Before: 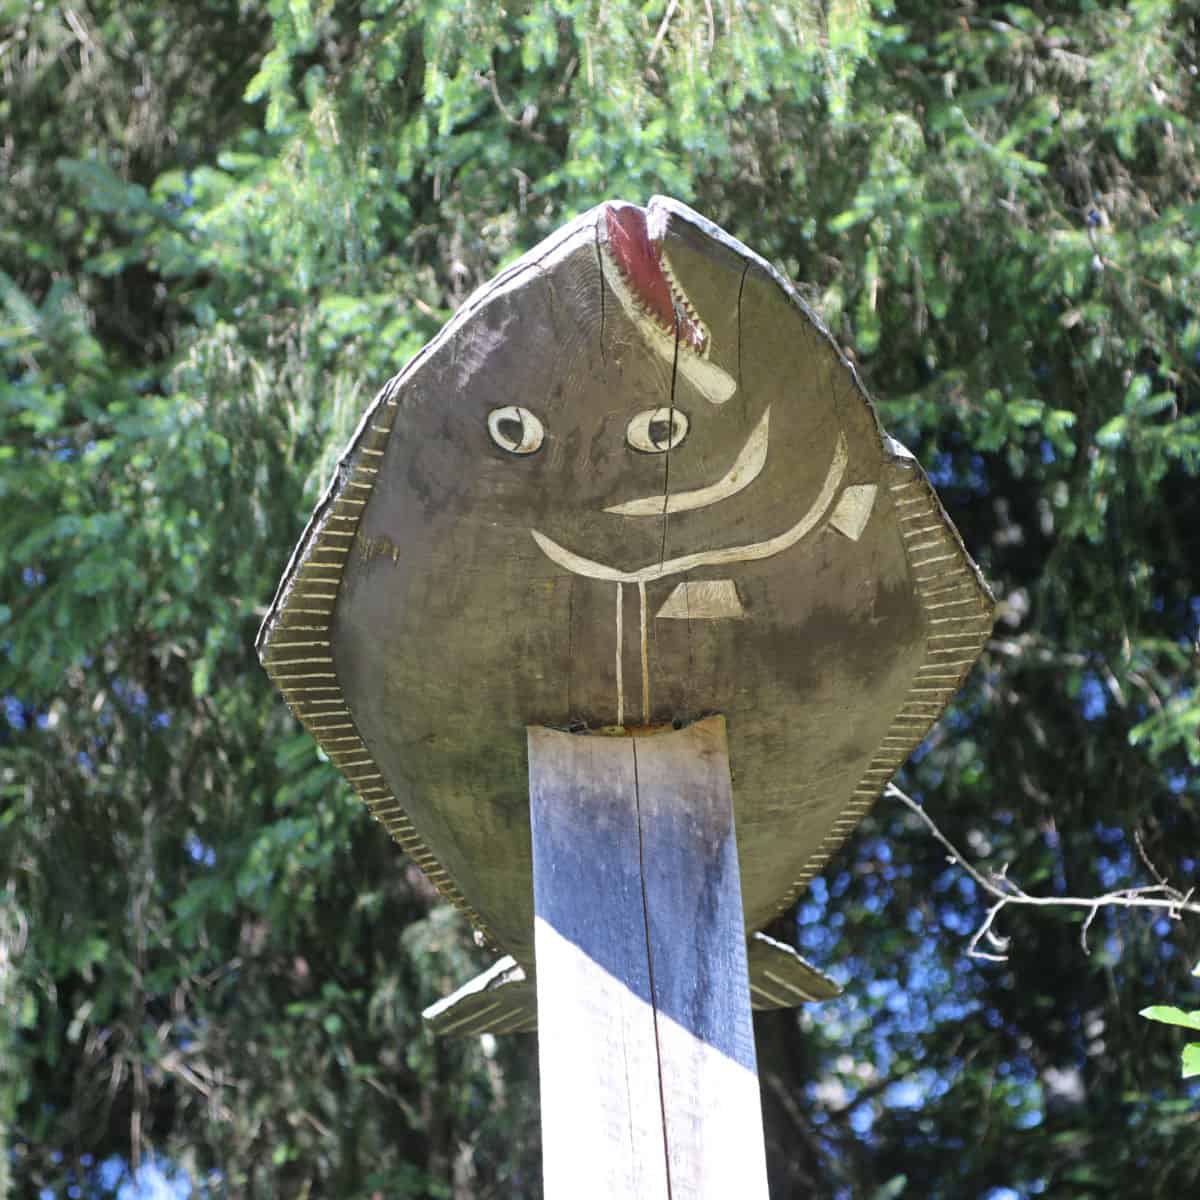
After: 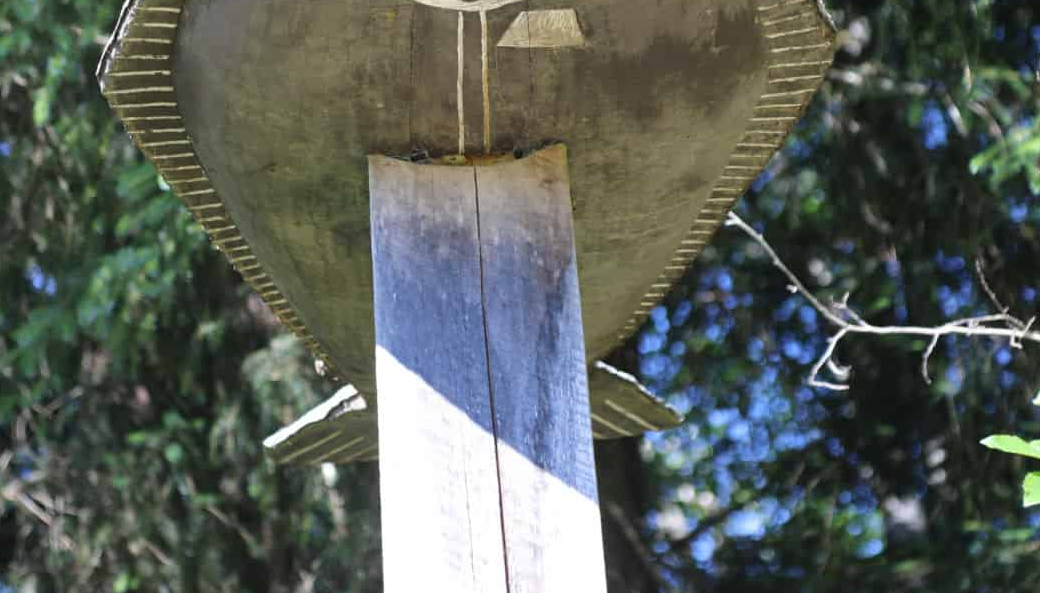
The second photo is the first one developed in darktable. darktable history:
crop and rotate: left 13.261%, top 47.62%, bottom 2.934%
